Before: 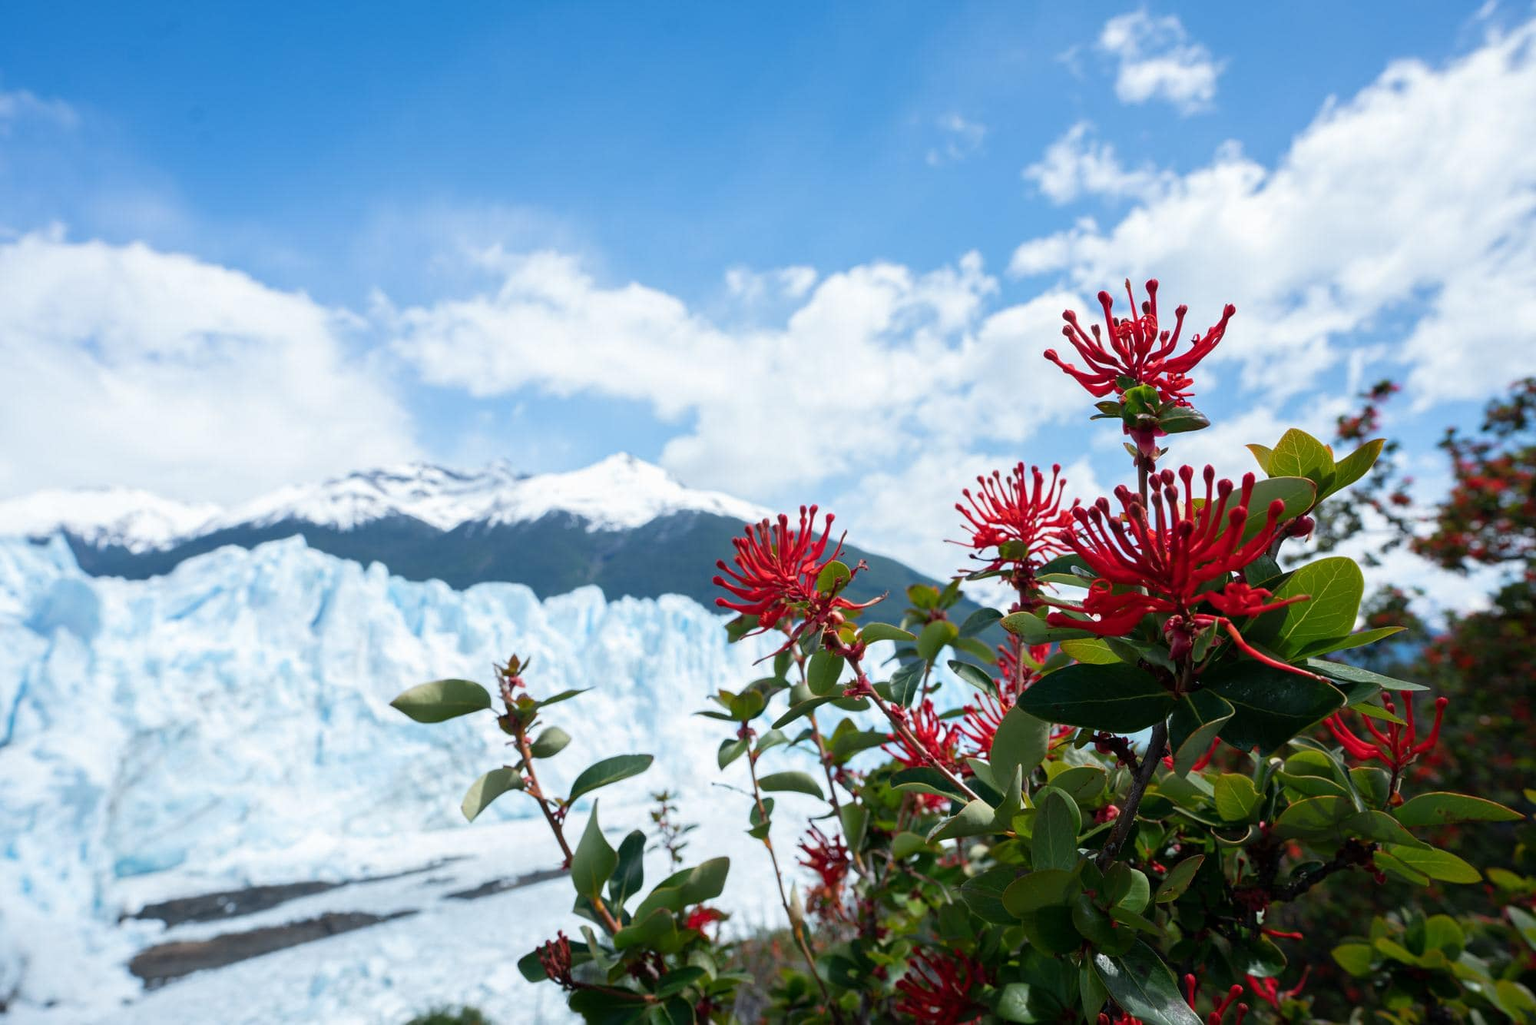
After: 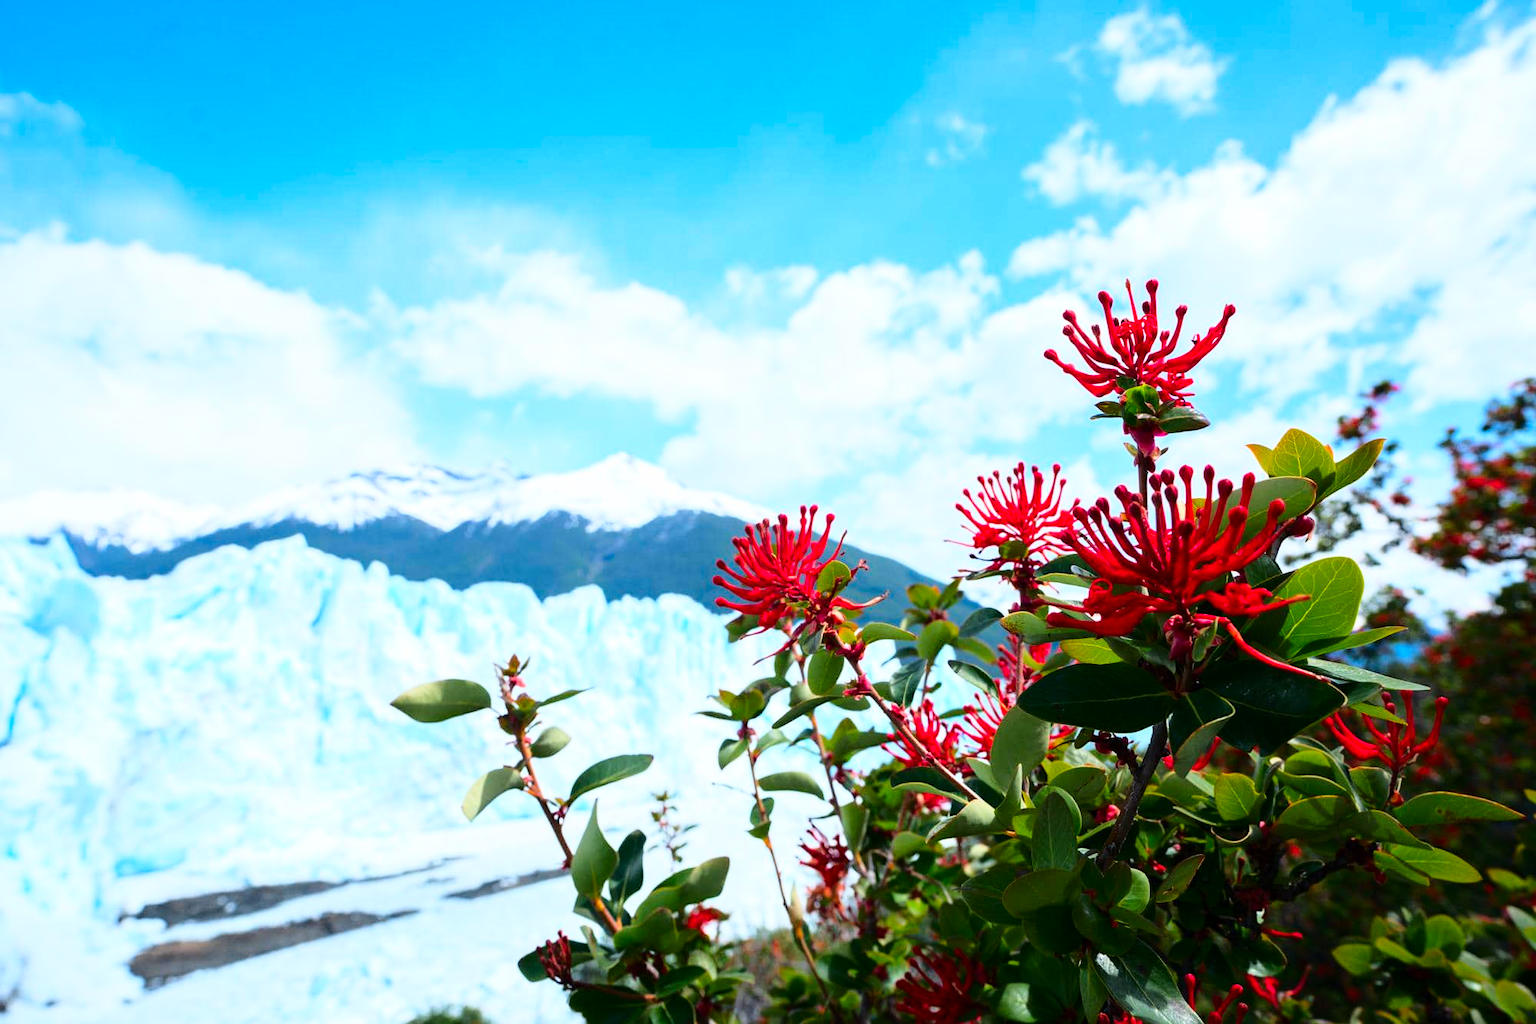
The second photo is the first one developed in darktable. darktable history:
contrast brightness saturation: brightness -0.026, saturation 0.35
base curve: curves: ch0 [(0, 0) (0.028, 0.03) (0.121, 0.232) (0.46, 0.748) (0.859, 0.968) (1, 1)]
